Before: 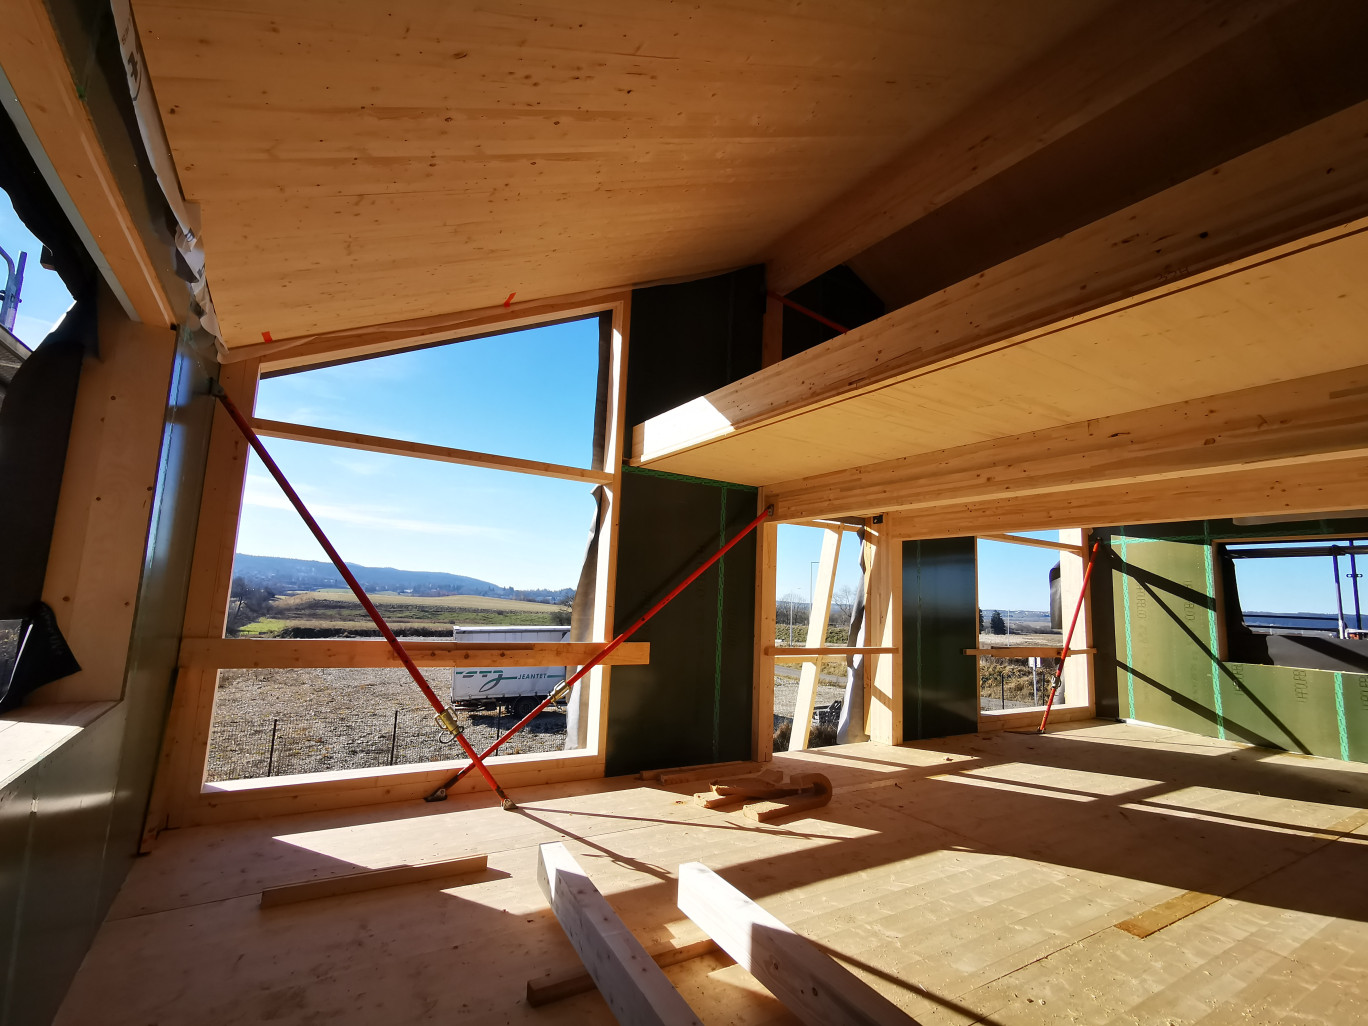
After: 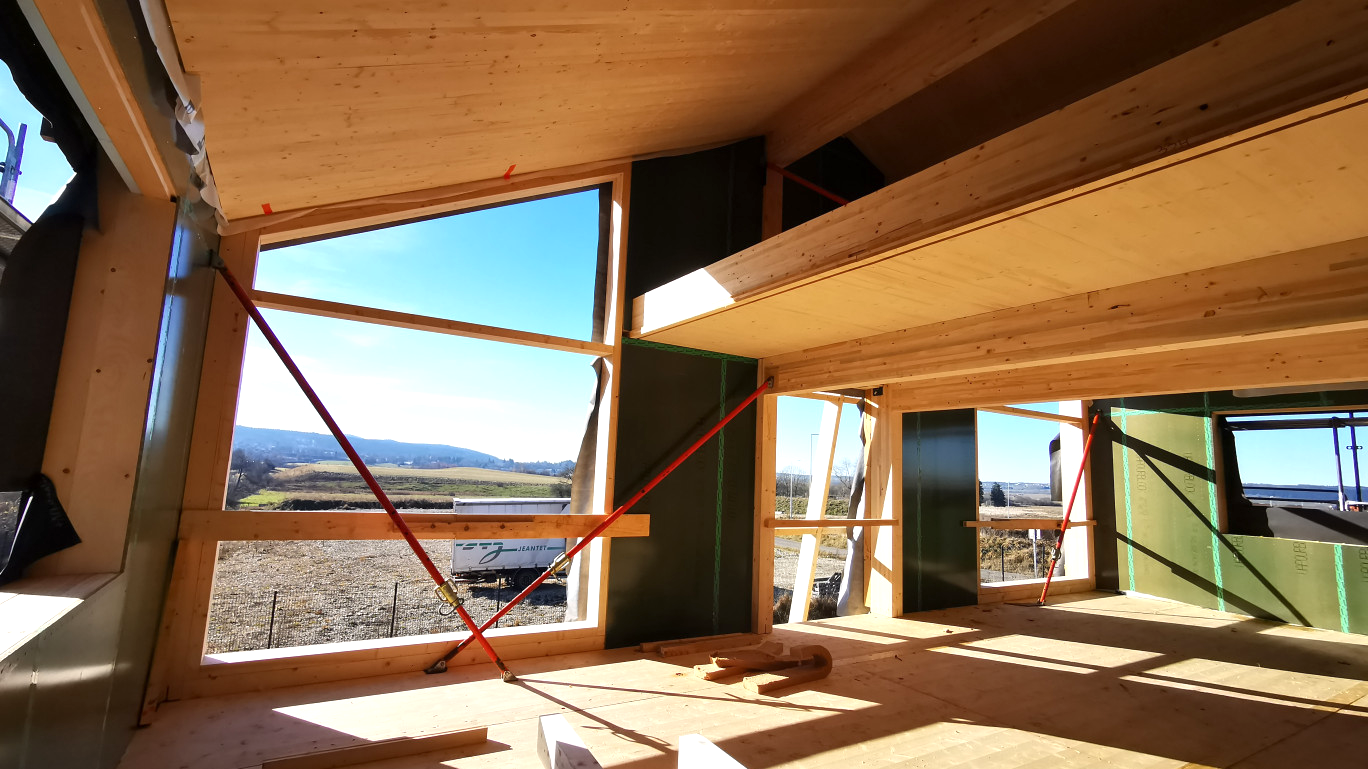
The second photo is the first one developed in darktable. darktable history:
exposure: exposure 0.406 EV, compensate highlight preservation false
crop and rotate: top 12.562%, bottom 12.477%
